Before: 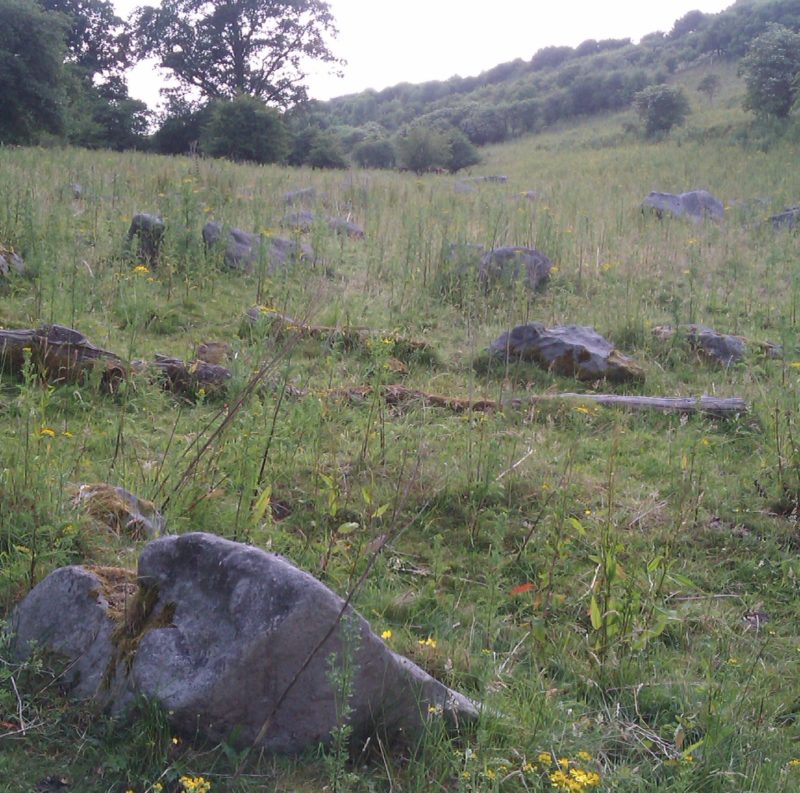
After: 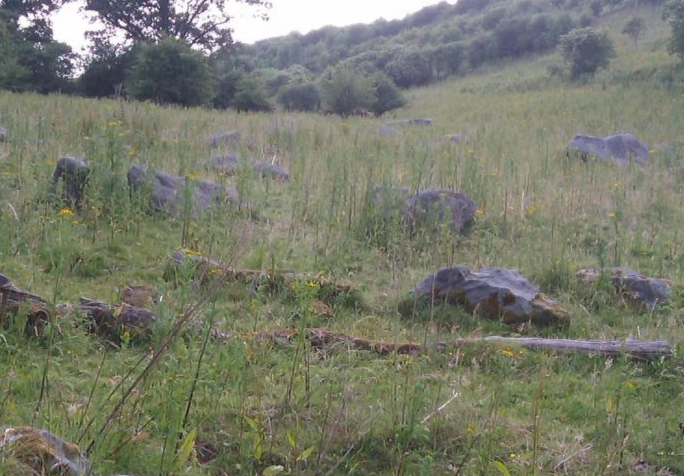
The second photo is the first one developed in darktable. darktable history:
crop and rotate: left 9.468%, top 7.296%, right 4.925%, bottom 32.571%
color zones: curves: ch0 [(0, 0.425) (0.143, 0.422) (0.286, 0.42) (0.429, 0.419) (0.571, 0.419) (0.714, 0.42) (0.857, 0.422) (1, 0.425)]
